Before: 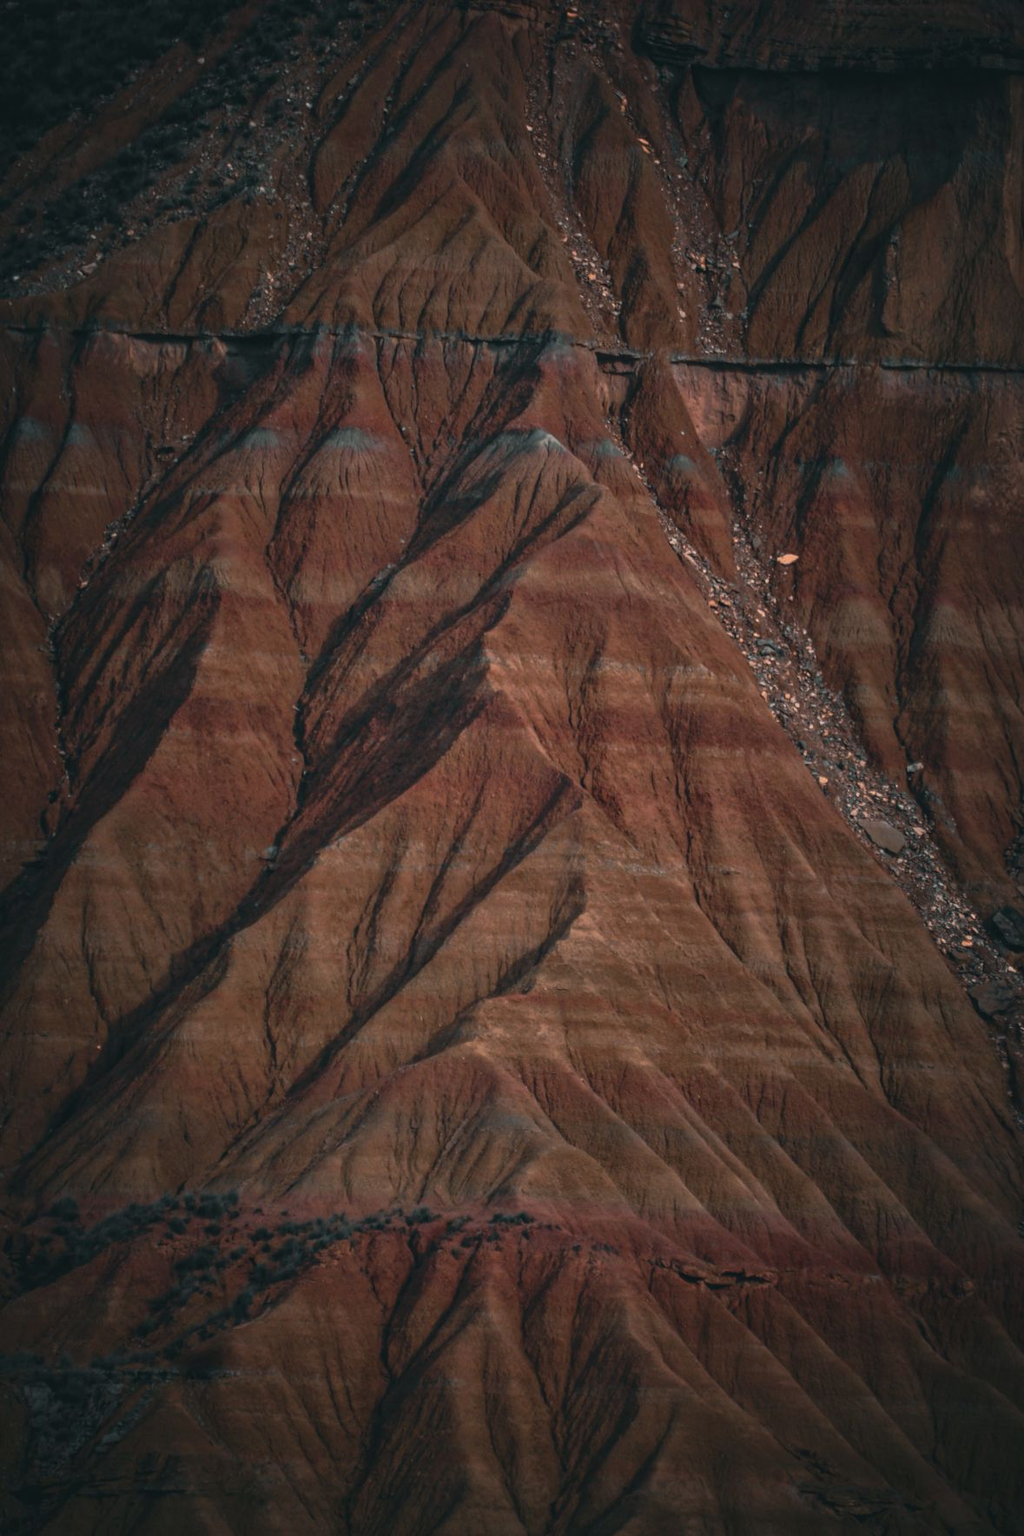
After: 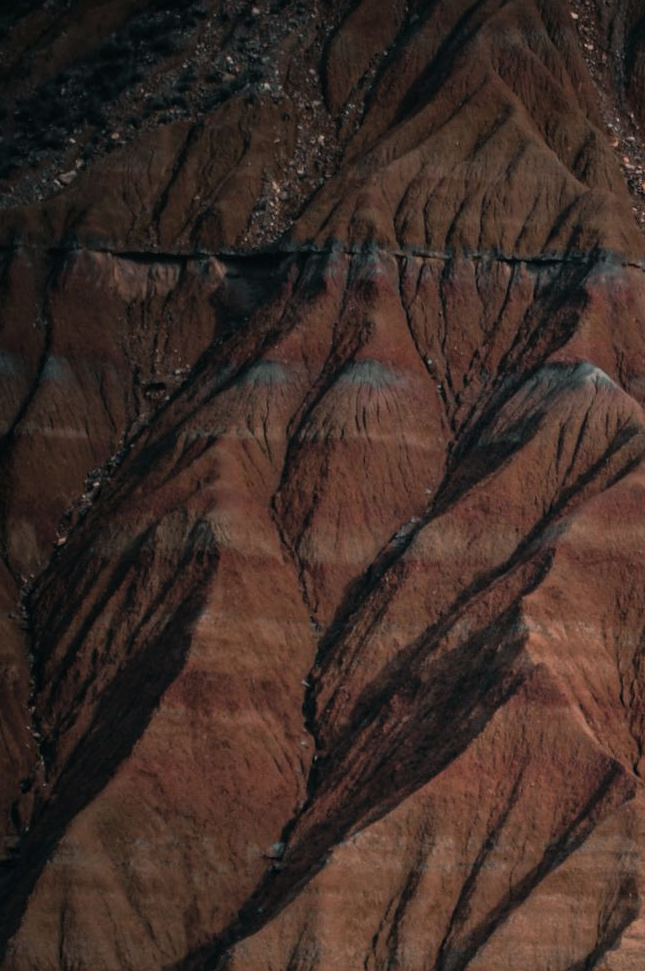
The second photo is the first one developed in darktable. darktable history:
filmic rgb: black relative exposure -7.65 EV, white relative exposure 4.56 EV, hardness 3.61, color science v6 (2022)
crop and rotate: left 3.047%, top 7.509%, right 42.236%, bottom 37.598%
